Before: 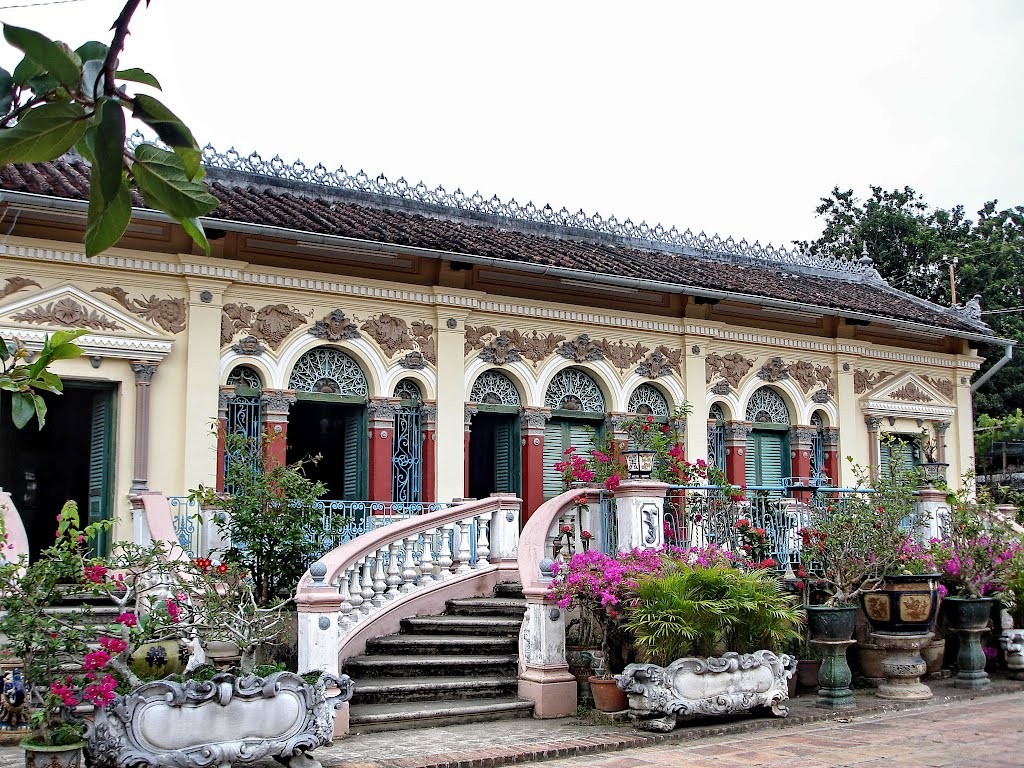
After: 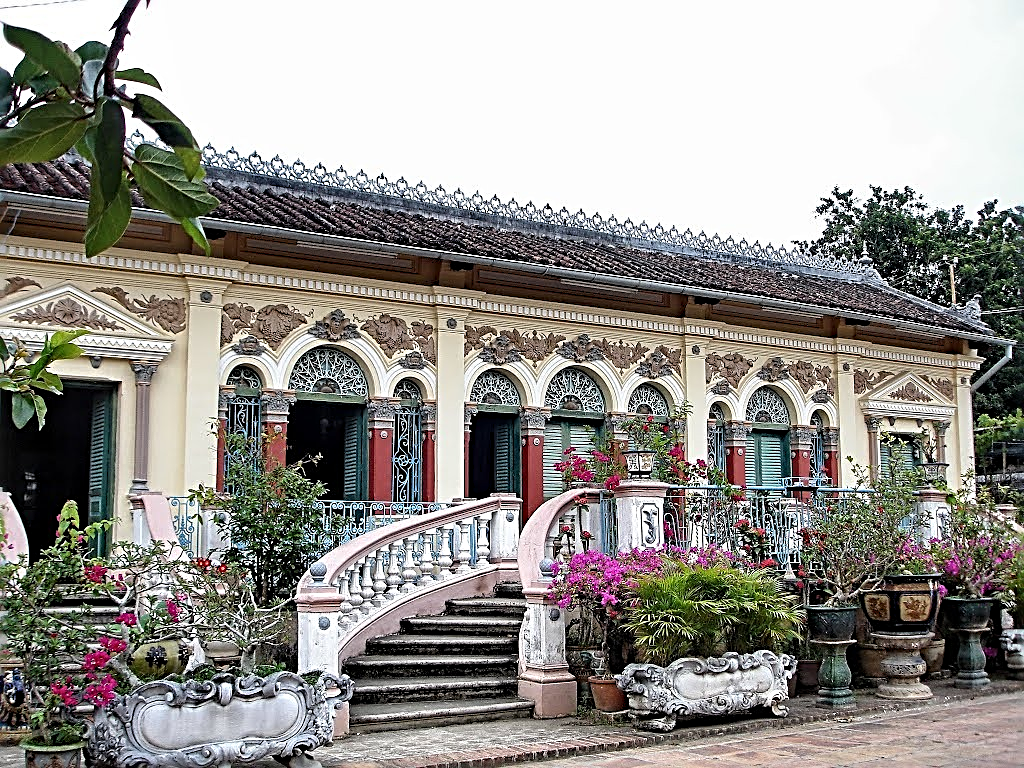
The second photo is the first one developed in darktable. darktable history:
sharpen: radius 2.797, amount 0.709
